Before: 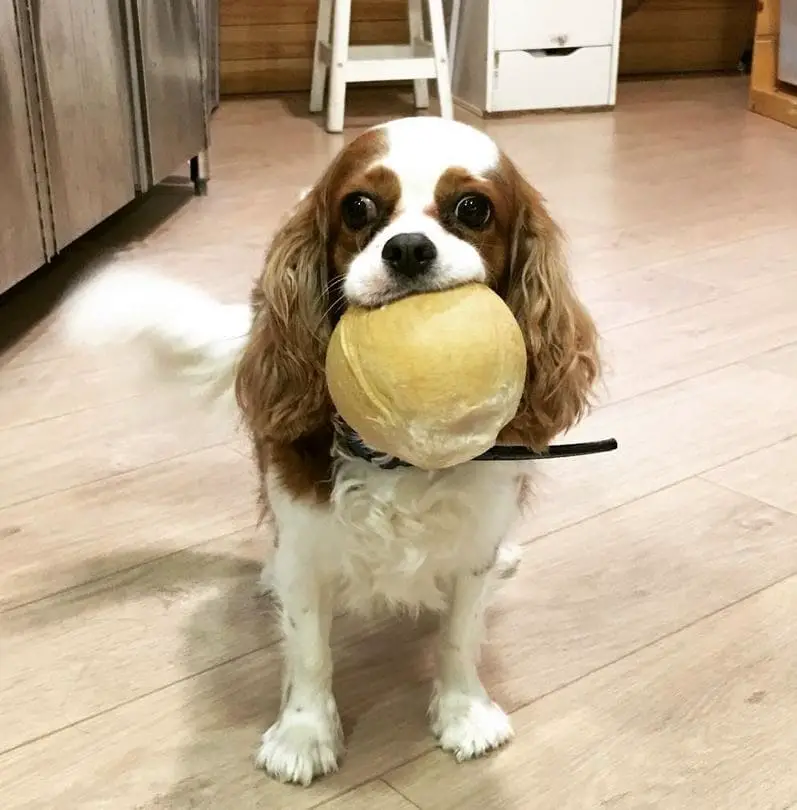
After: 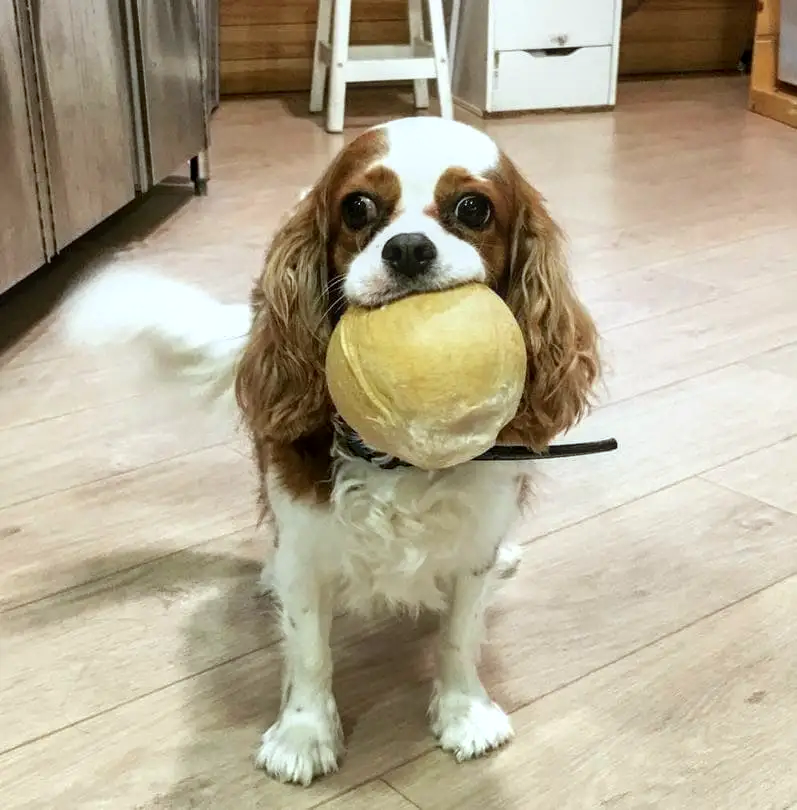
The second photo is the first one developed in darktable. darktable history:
local contrast: on, module defaults
color calibration: output R [1.003, 0.027, -0.041, 0], output G [-0.018, 1.043, -0.038, 0], output B [0.071, -0.086, 1.017, 0], illuminant as shot in camera, x 0.359, y 0.362, temperature 4570.54 K
